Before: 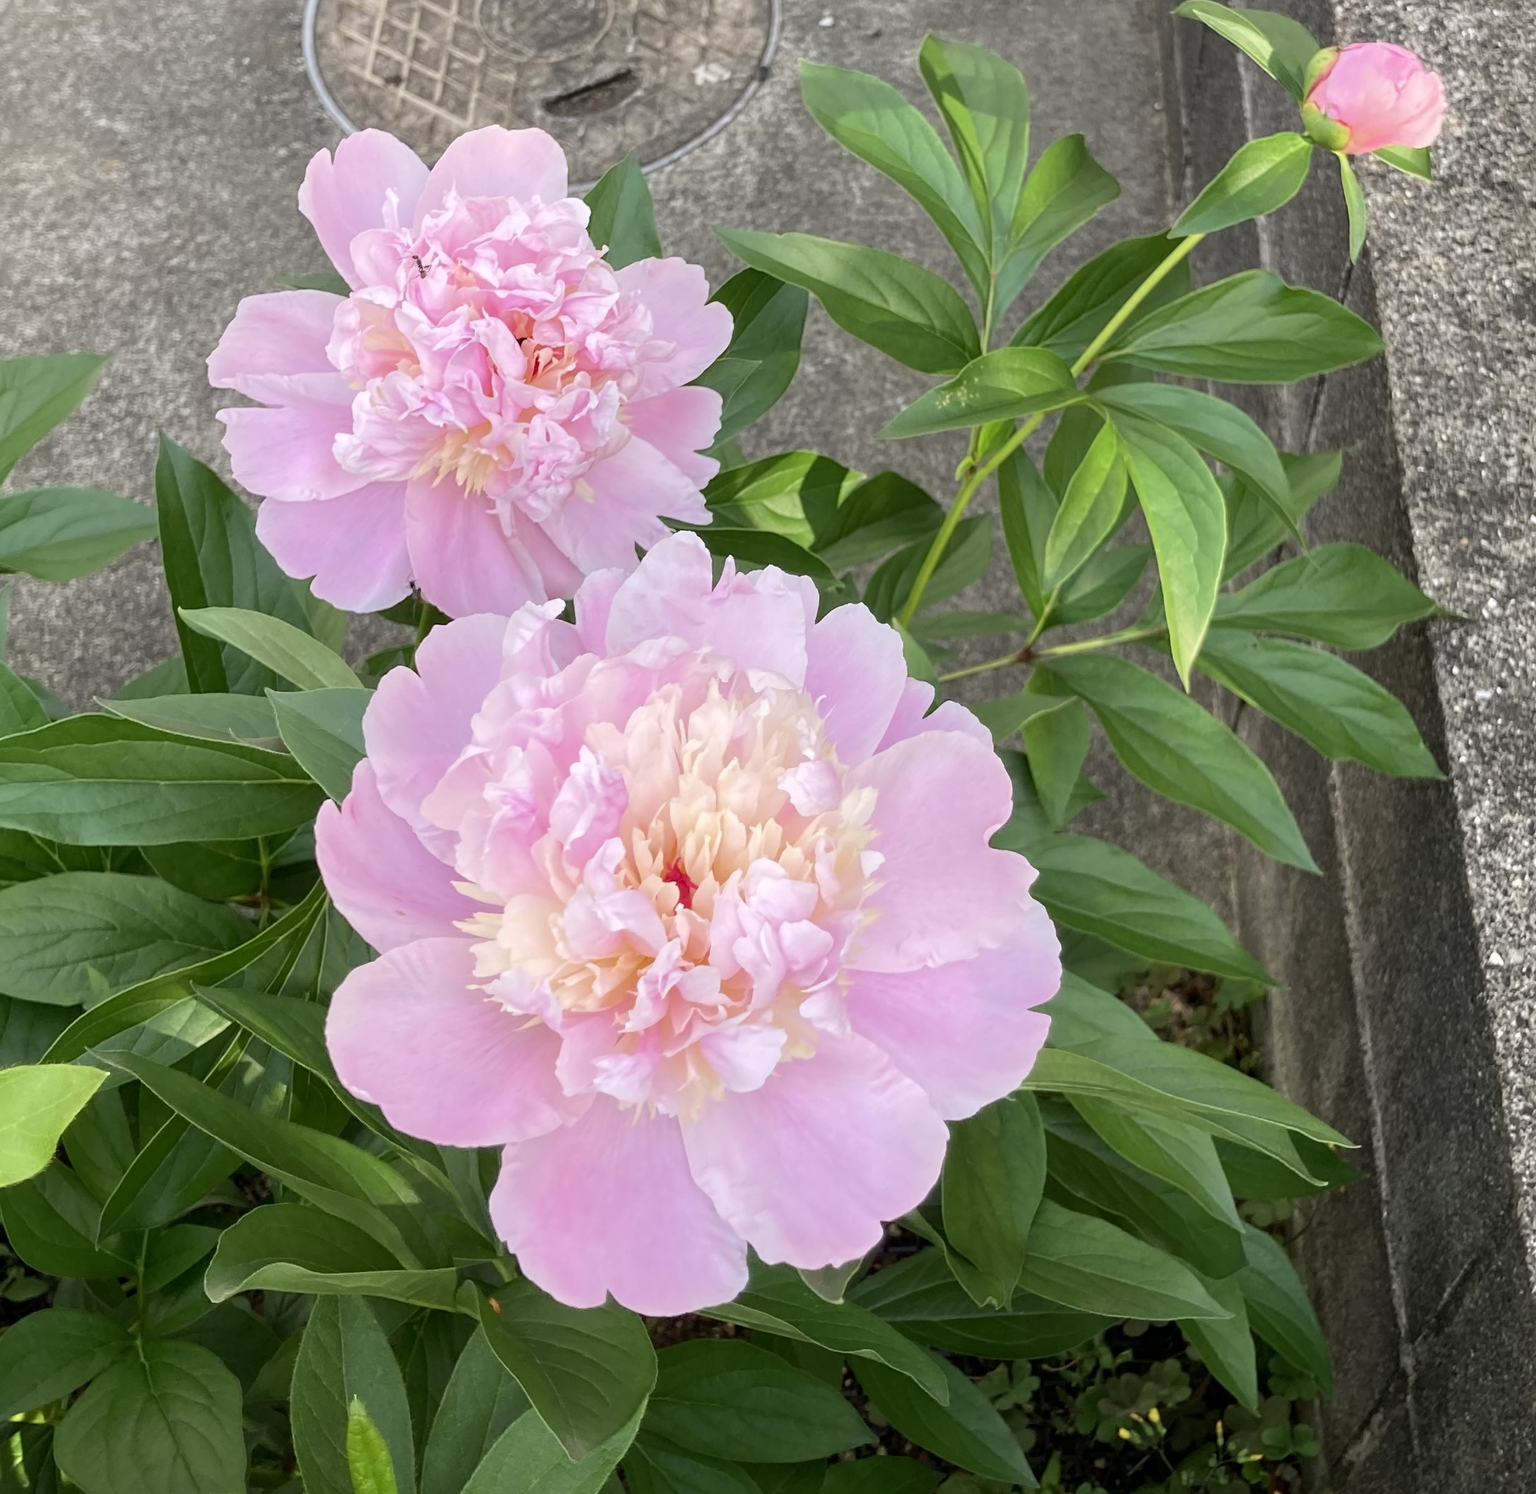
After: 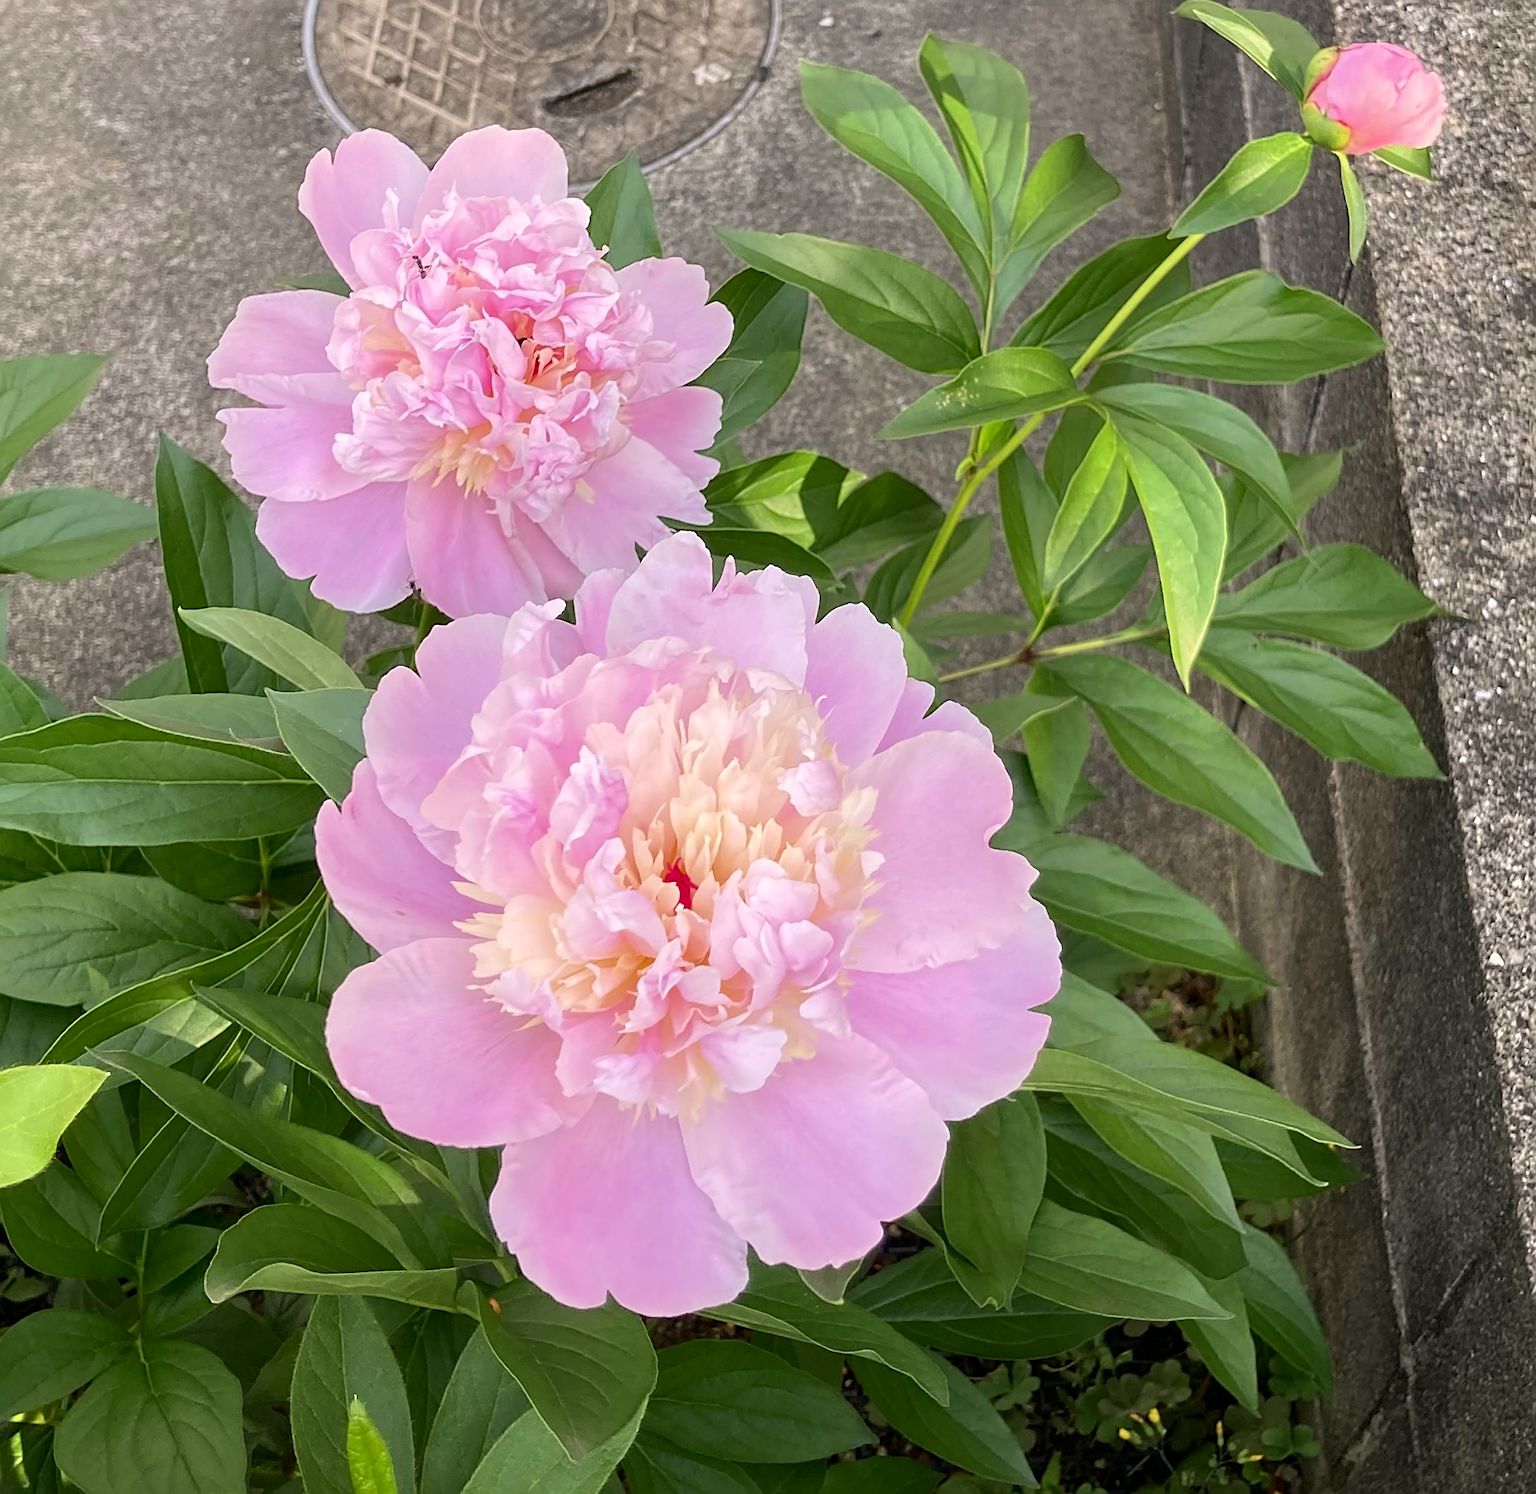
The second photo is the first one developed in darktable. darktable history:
color zones: curves: ch0 [(0.25, 0.5) (0.463, 0.627) (0.484, 0.637) (0.75, 0.5)]
sharpen: on, module defaults
color correction: highlights a* 3.22, highlights b* 1.93, saturation 1.19
